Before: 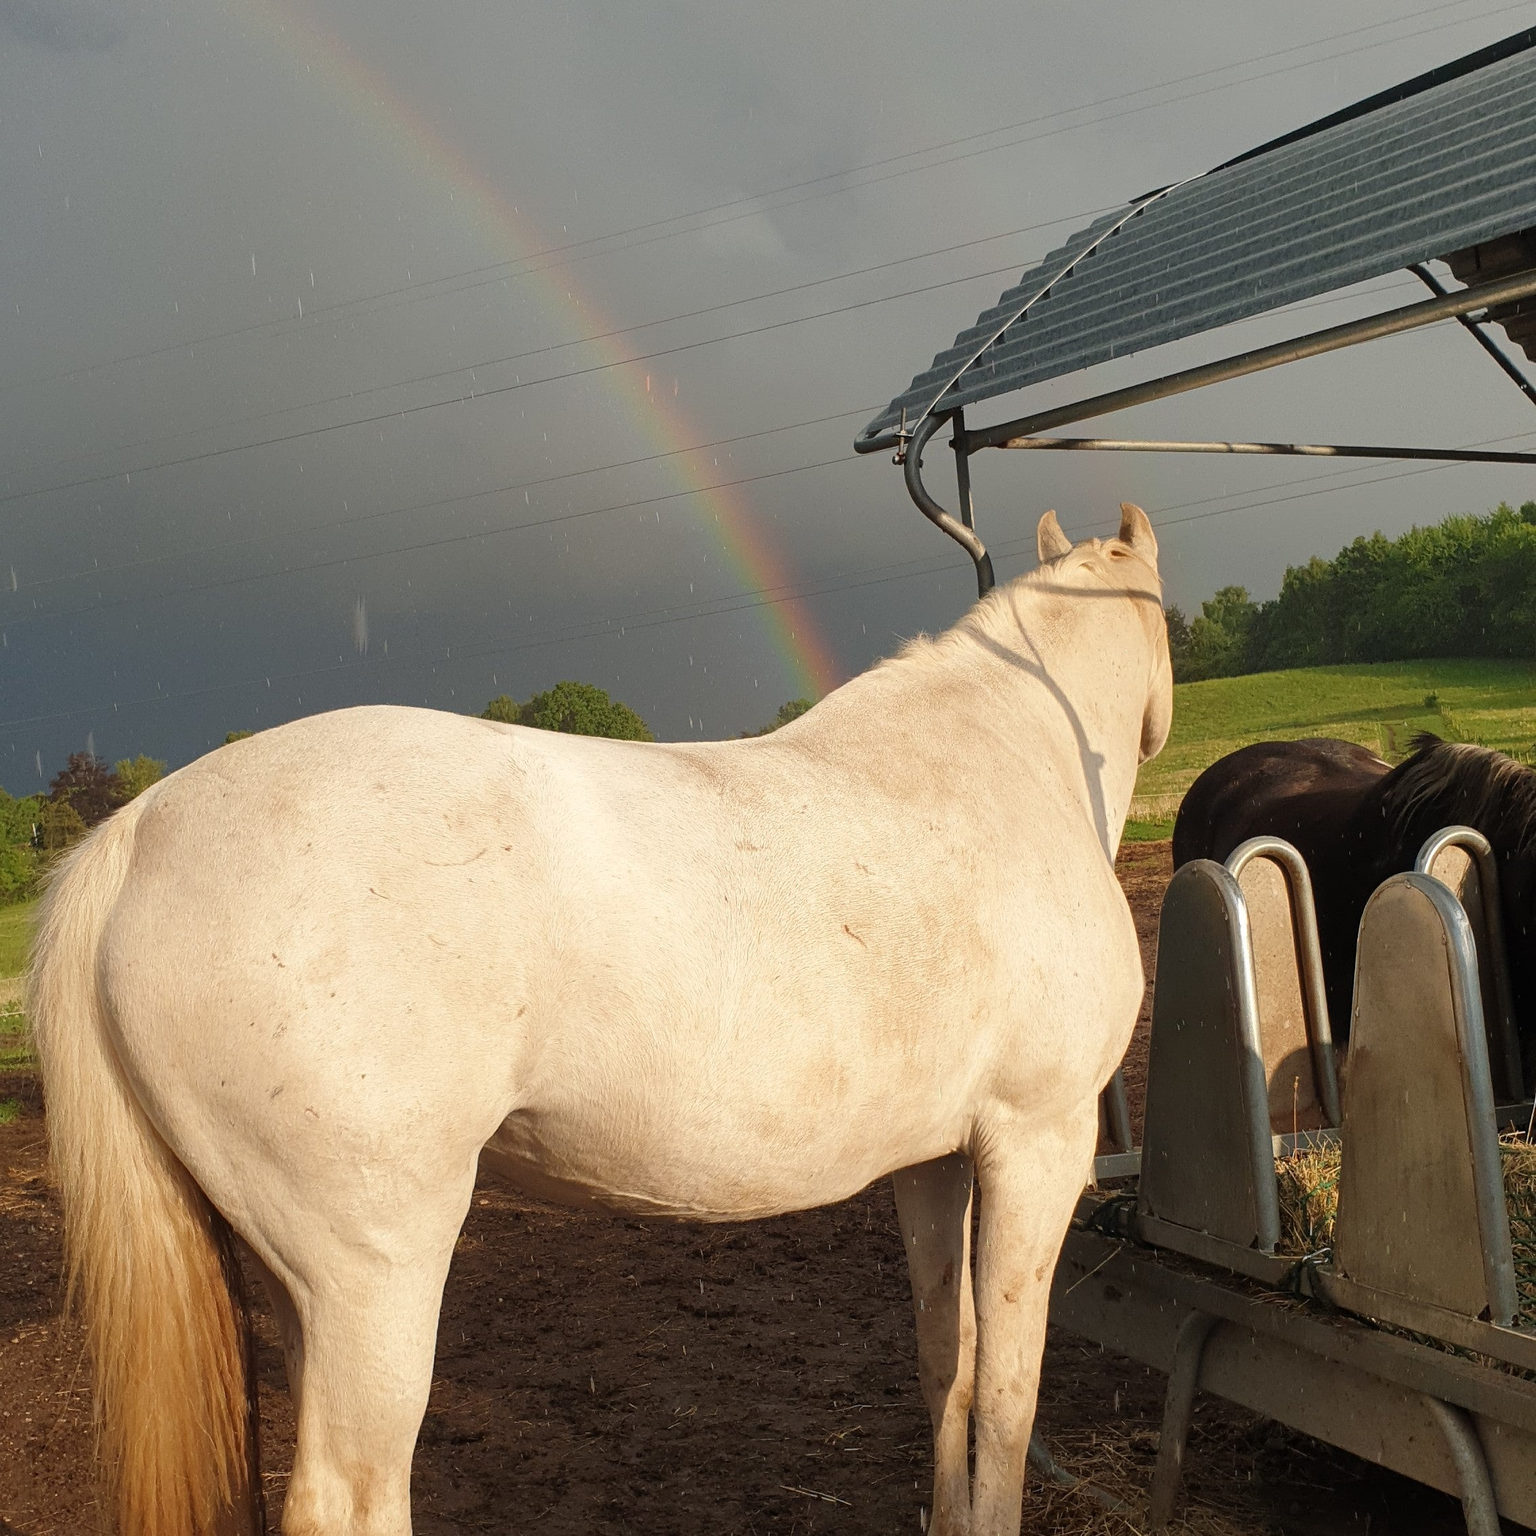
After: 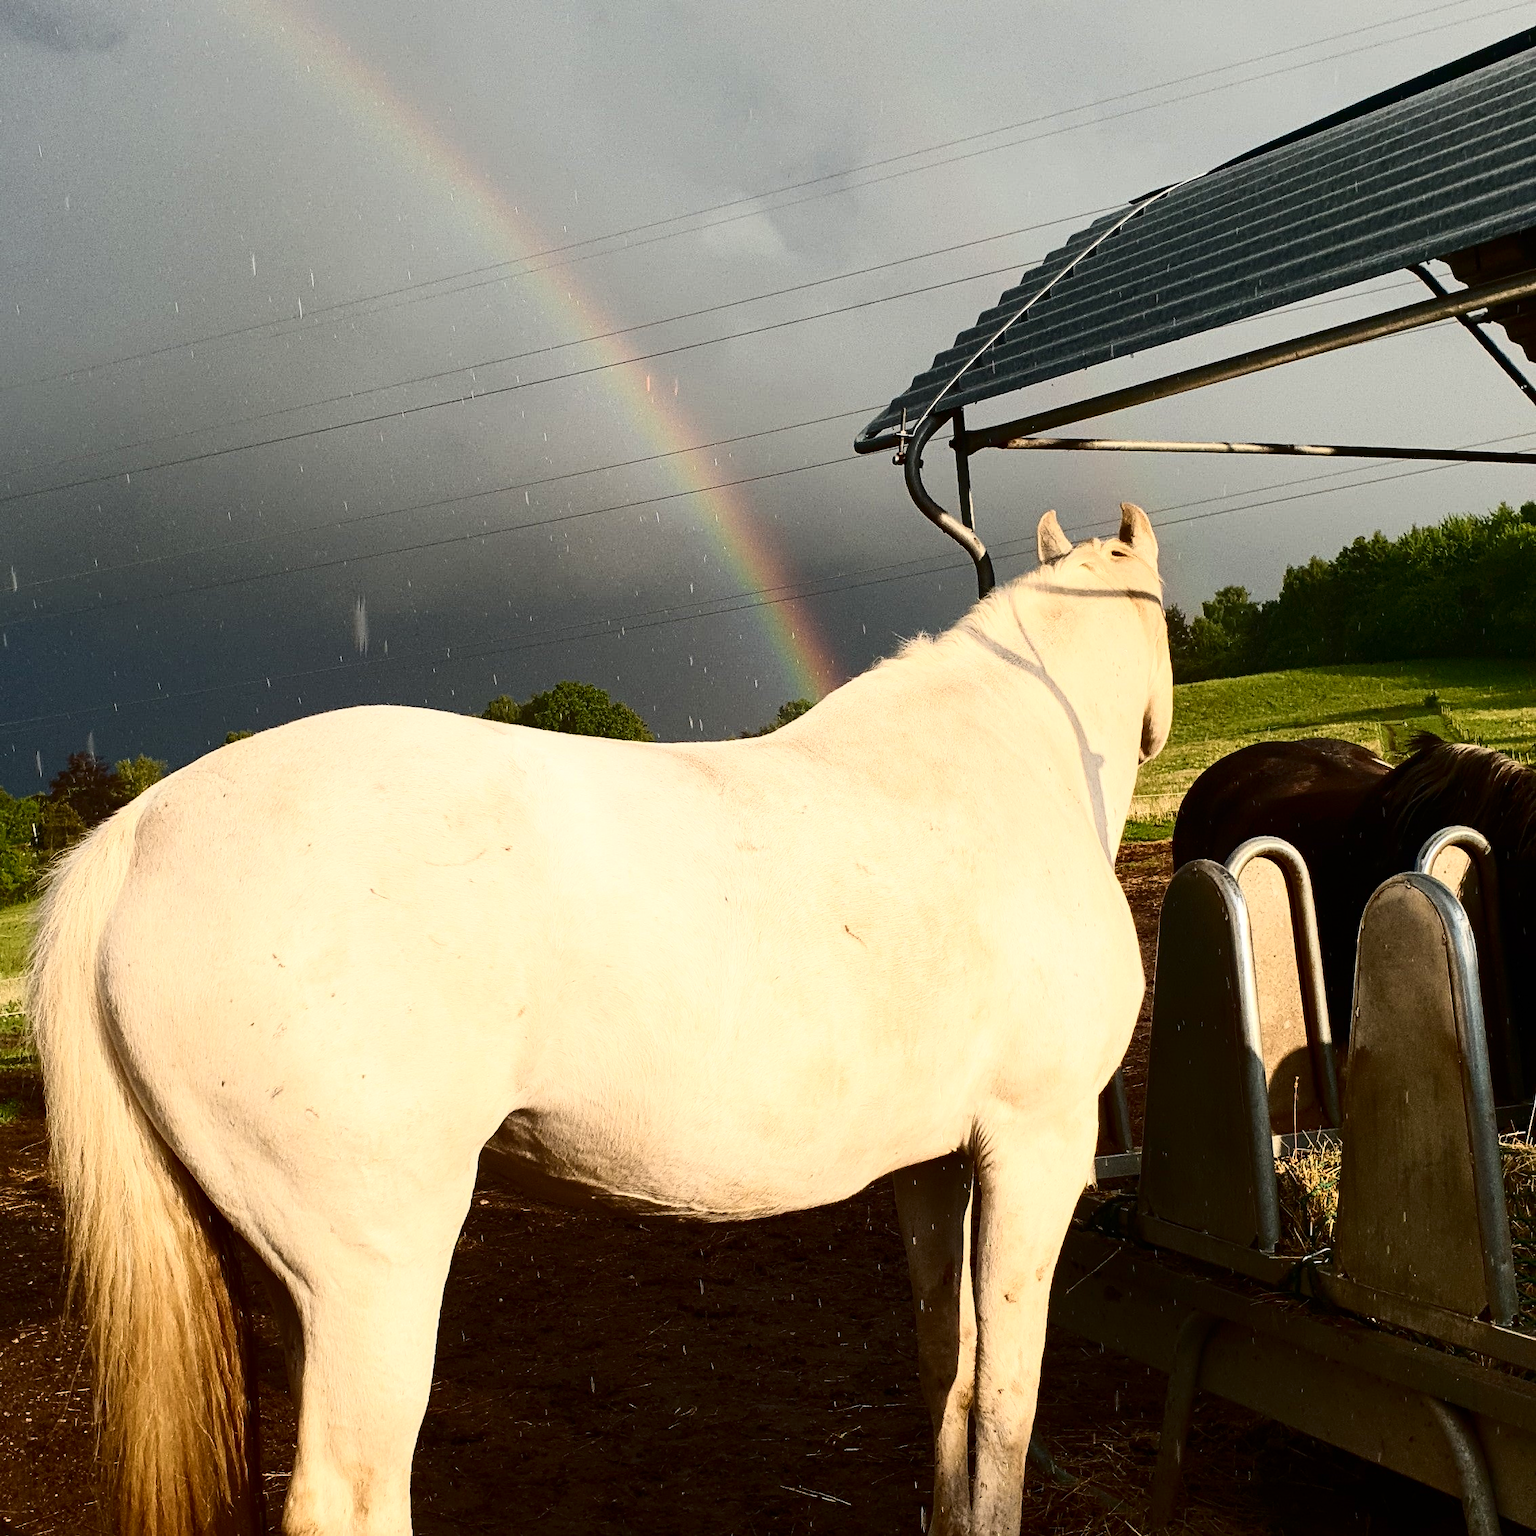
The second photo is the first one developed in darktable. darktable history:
contrast brightness saturation: contrast 0.5, saturation -0.1
color balance rgb: global vibrance 42.74%
